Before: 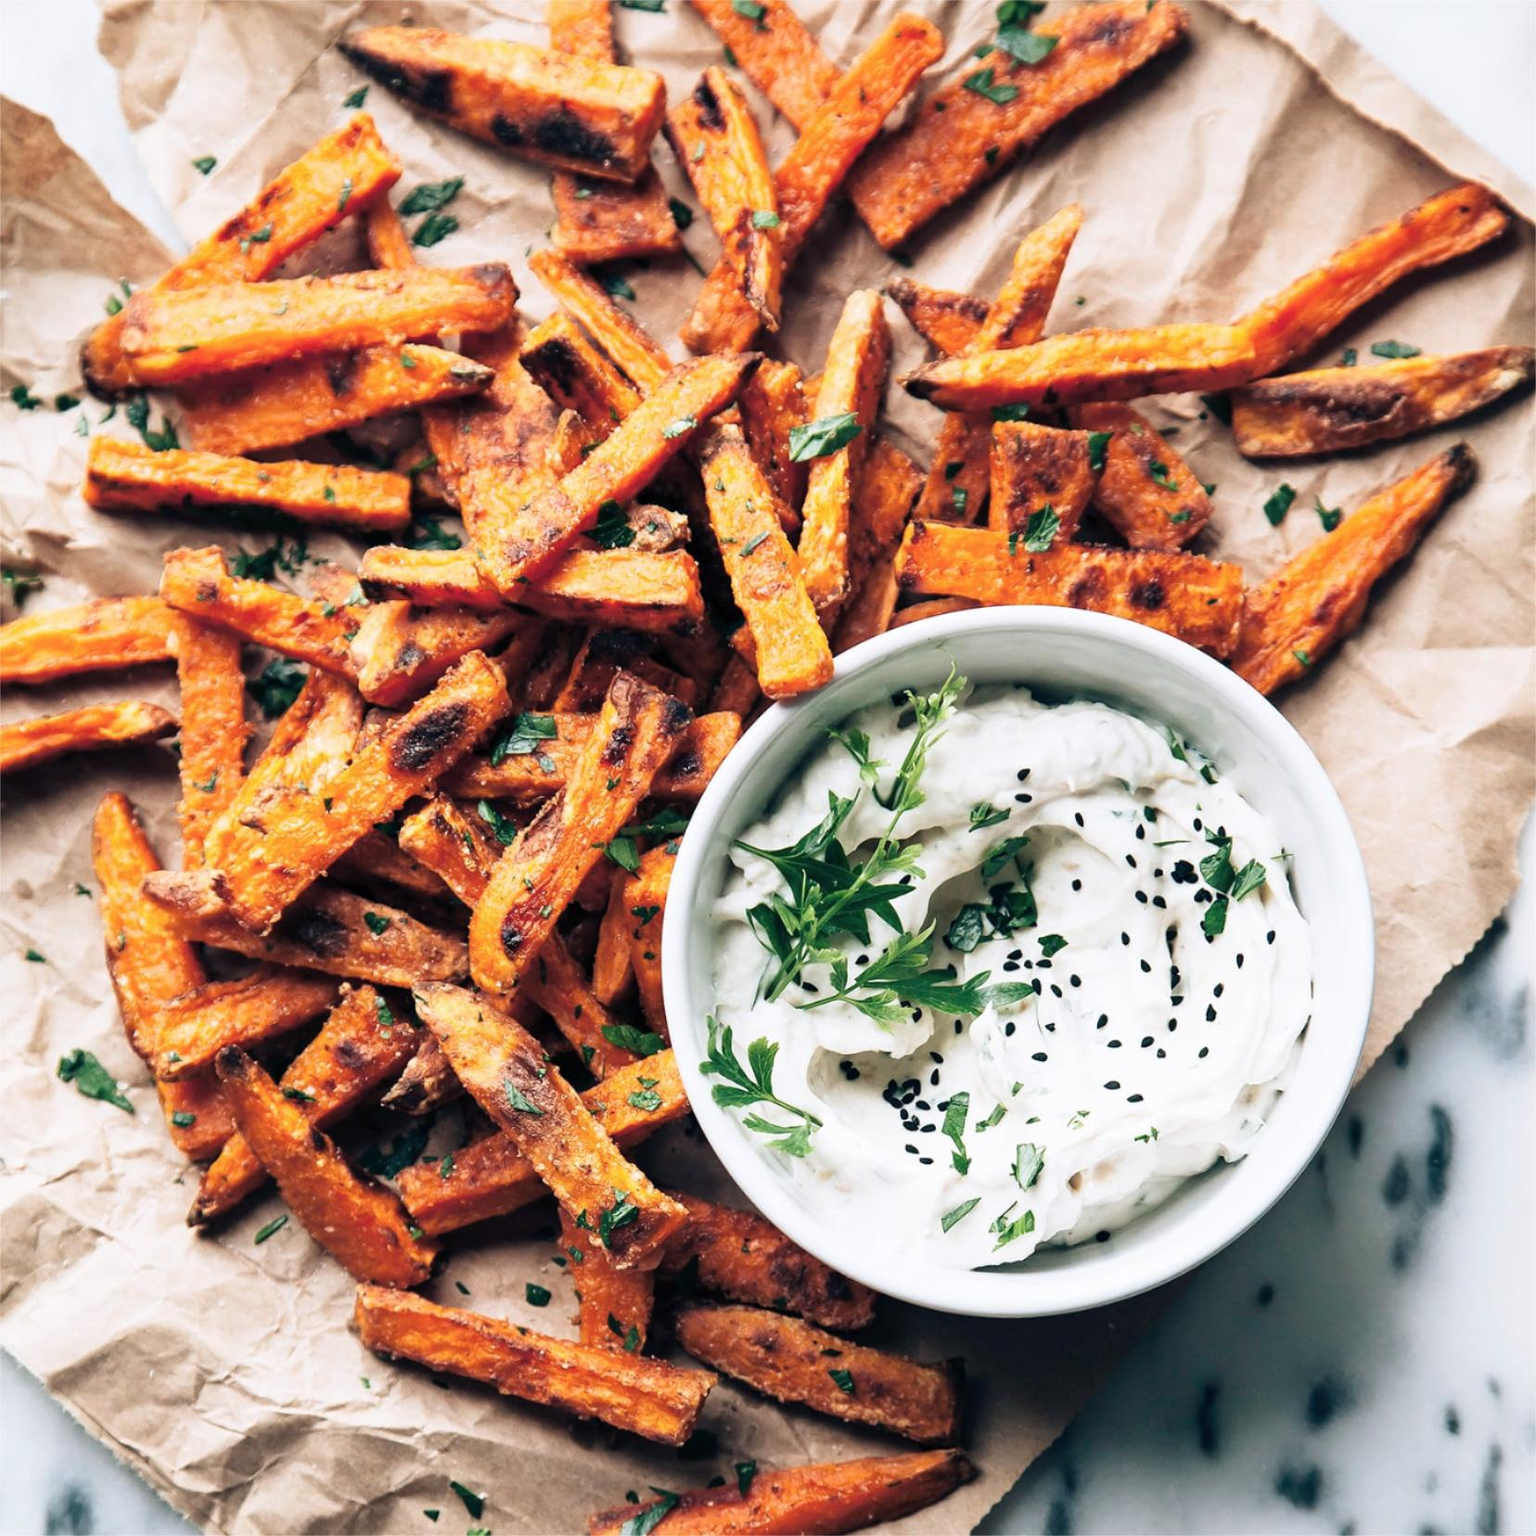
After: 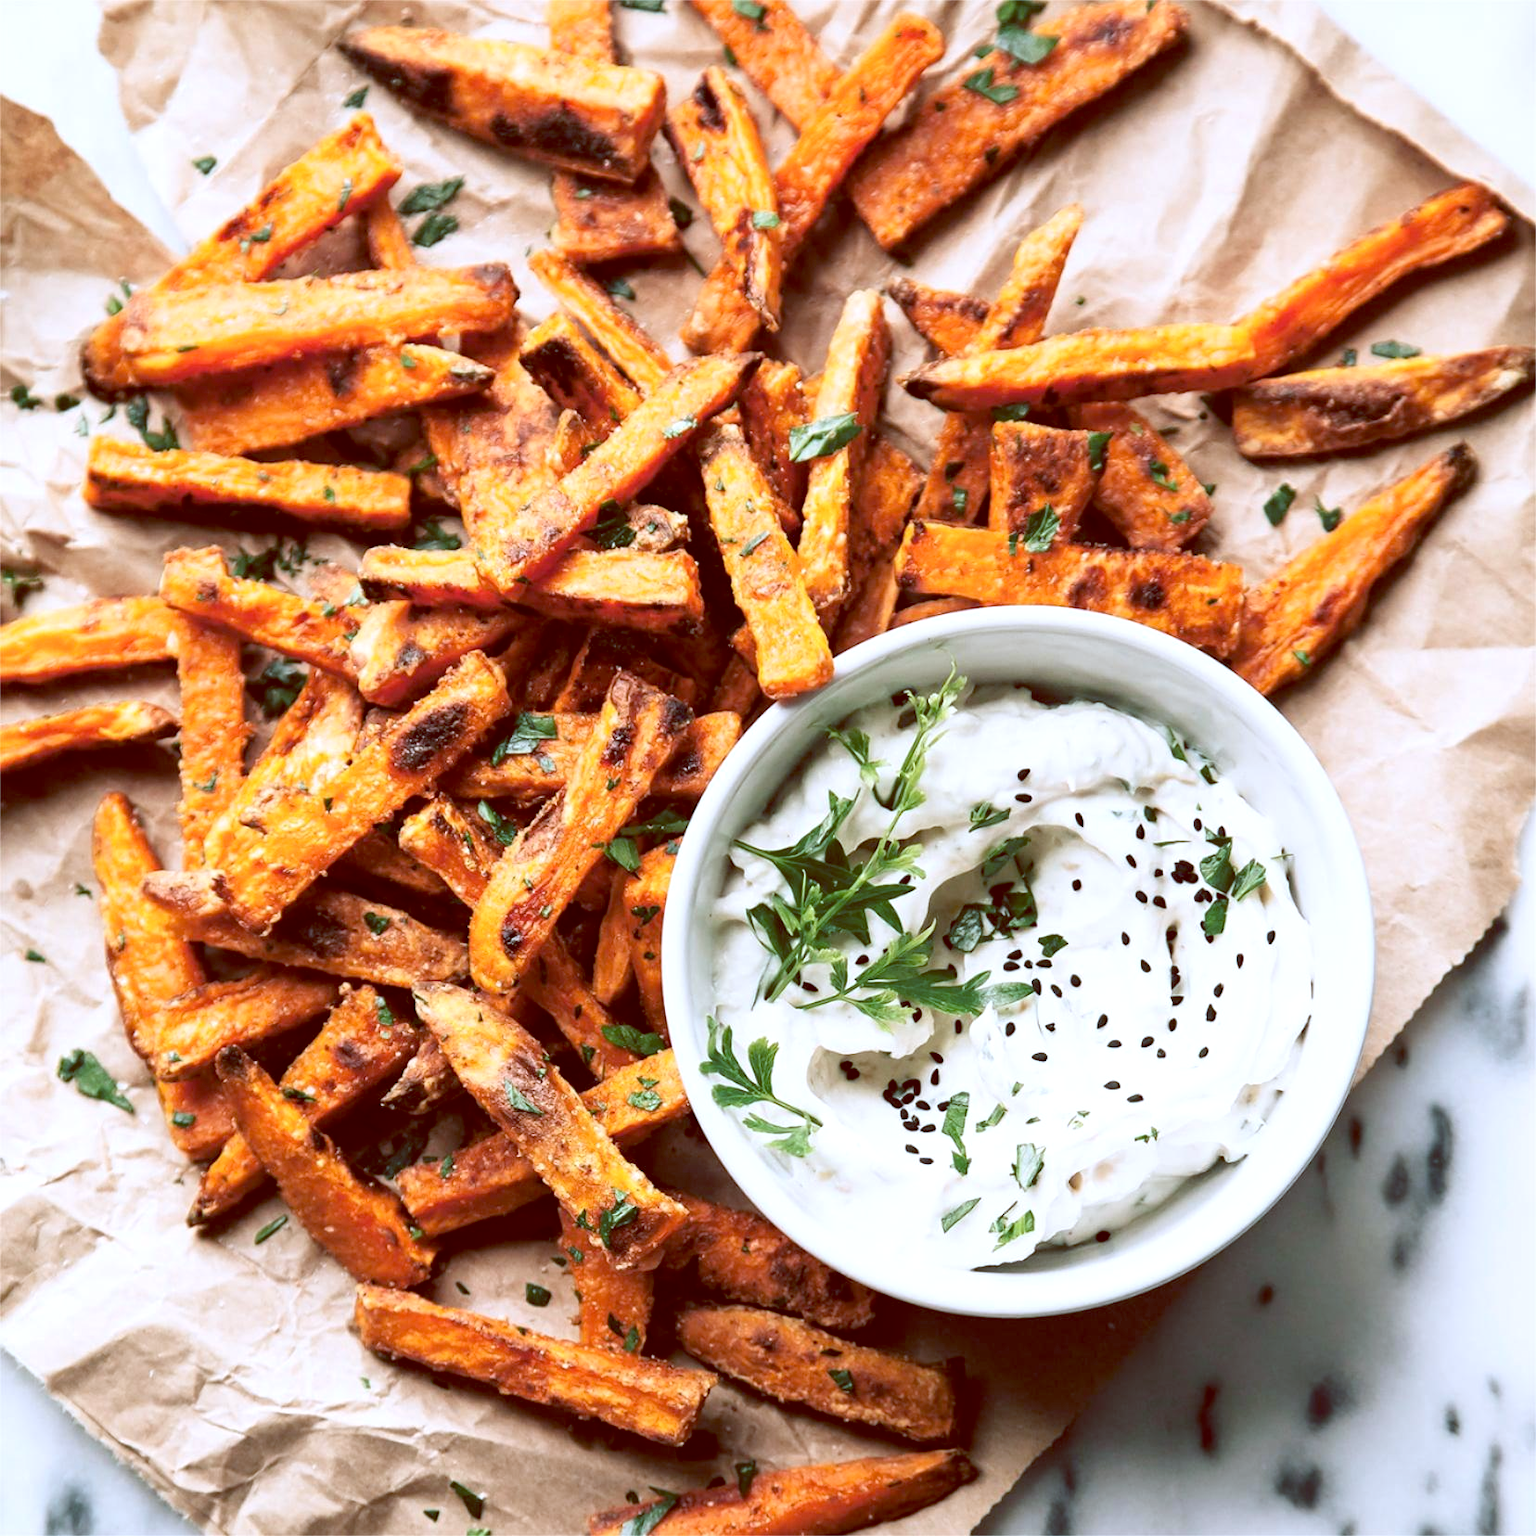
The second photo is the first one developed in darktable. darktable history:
color balance: lift [1, 1.011, 0.999, 0.989], gamma [1.109, 1.045, 1.039, 0.955], gain [0.917, 0.936, 0.952, 1.064], contrast 2.32%, contrast fulcrum 19%, output saturation 101%
exposure: exposure 0.207 EV, compensate highlight preservation false
white balance: red 0.988, blue 1.017
